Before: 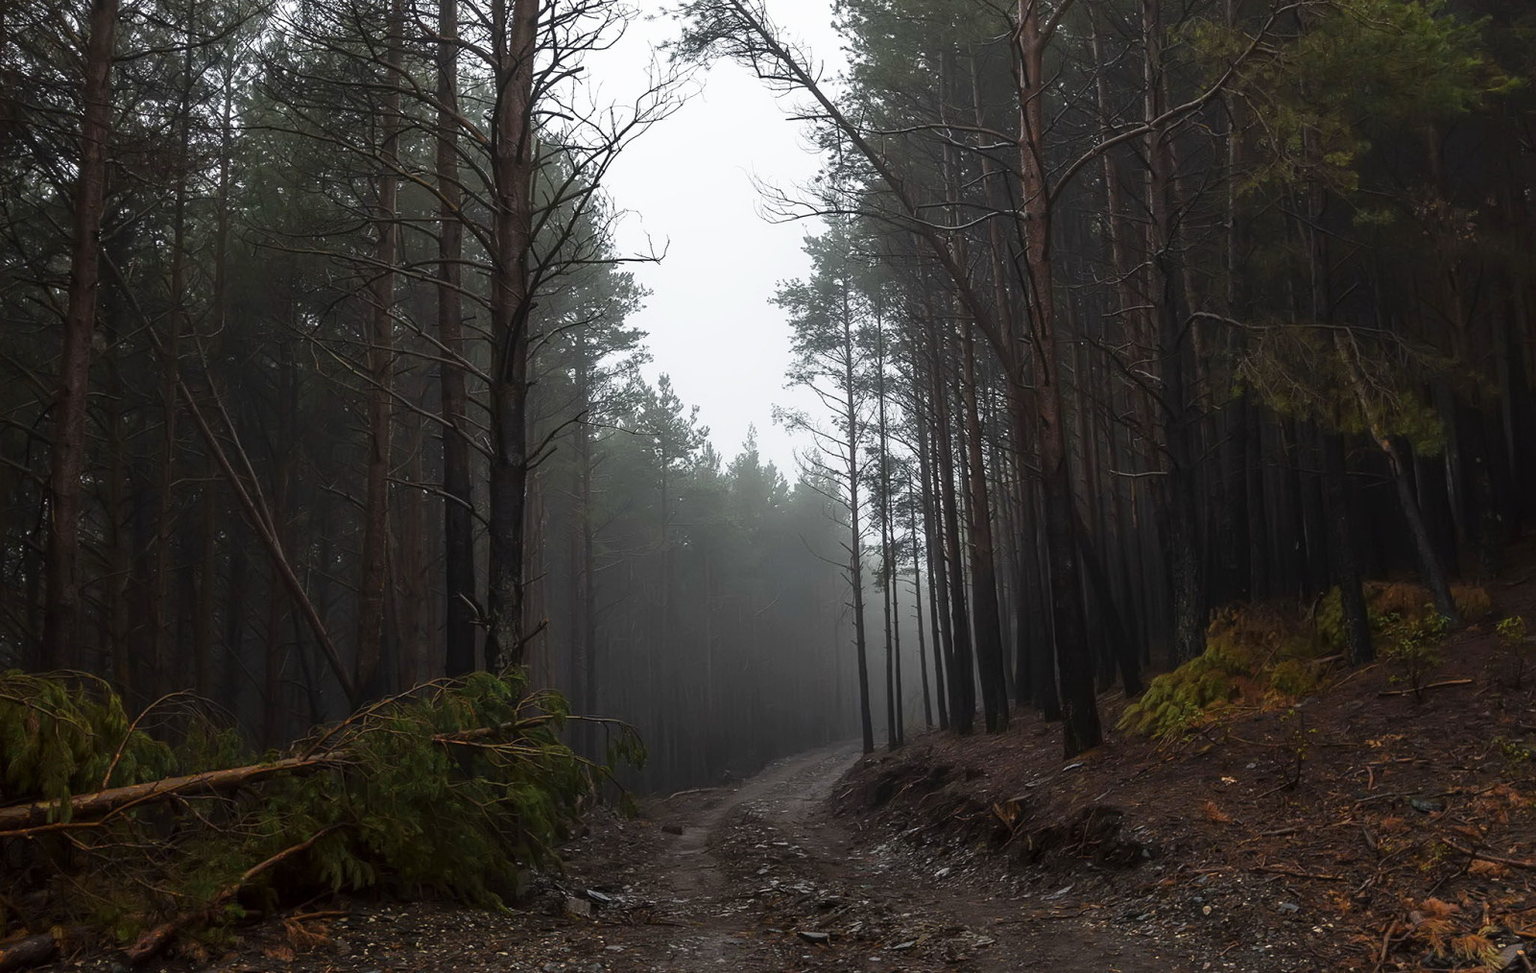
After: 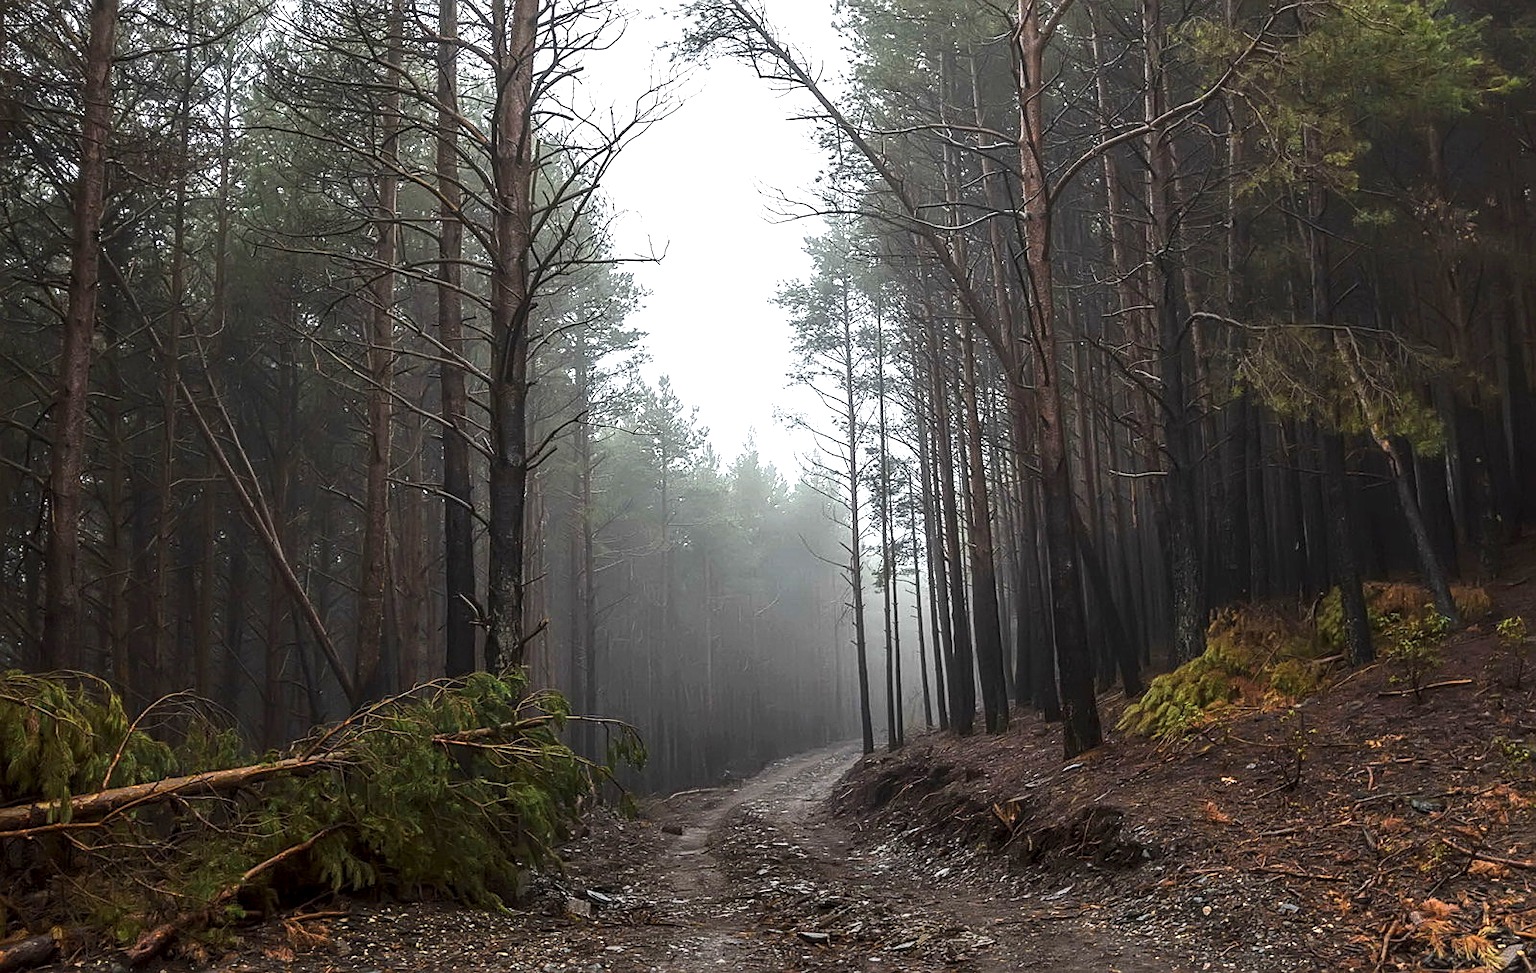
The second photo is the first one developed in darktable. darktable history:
local contrast: detail 130%
sharpen: on, module defaults
contrast brightness saturation: contrast 0.202, brightness 0.154, saturation 0.138
tone equalizer: edges refinement/feathering 500, mask exposure compensation -1.57 EV, preserve details no
exposure: black level correction 0, exposure 0.699 EV, compensate exposure bias true, compensate highlight preservation false
